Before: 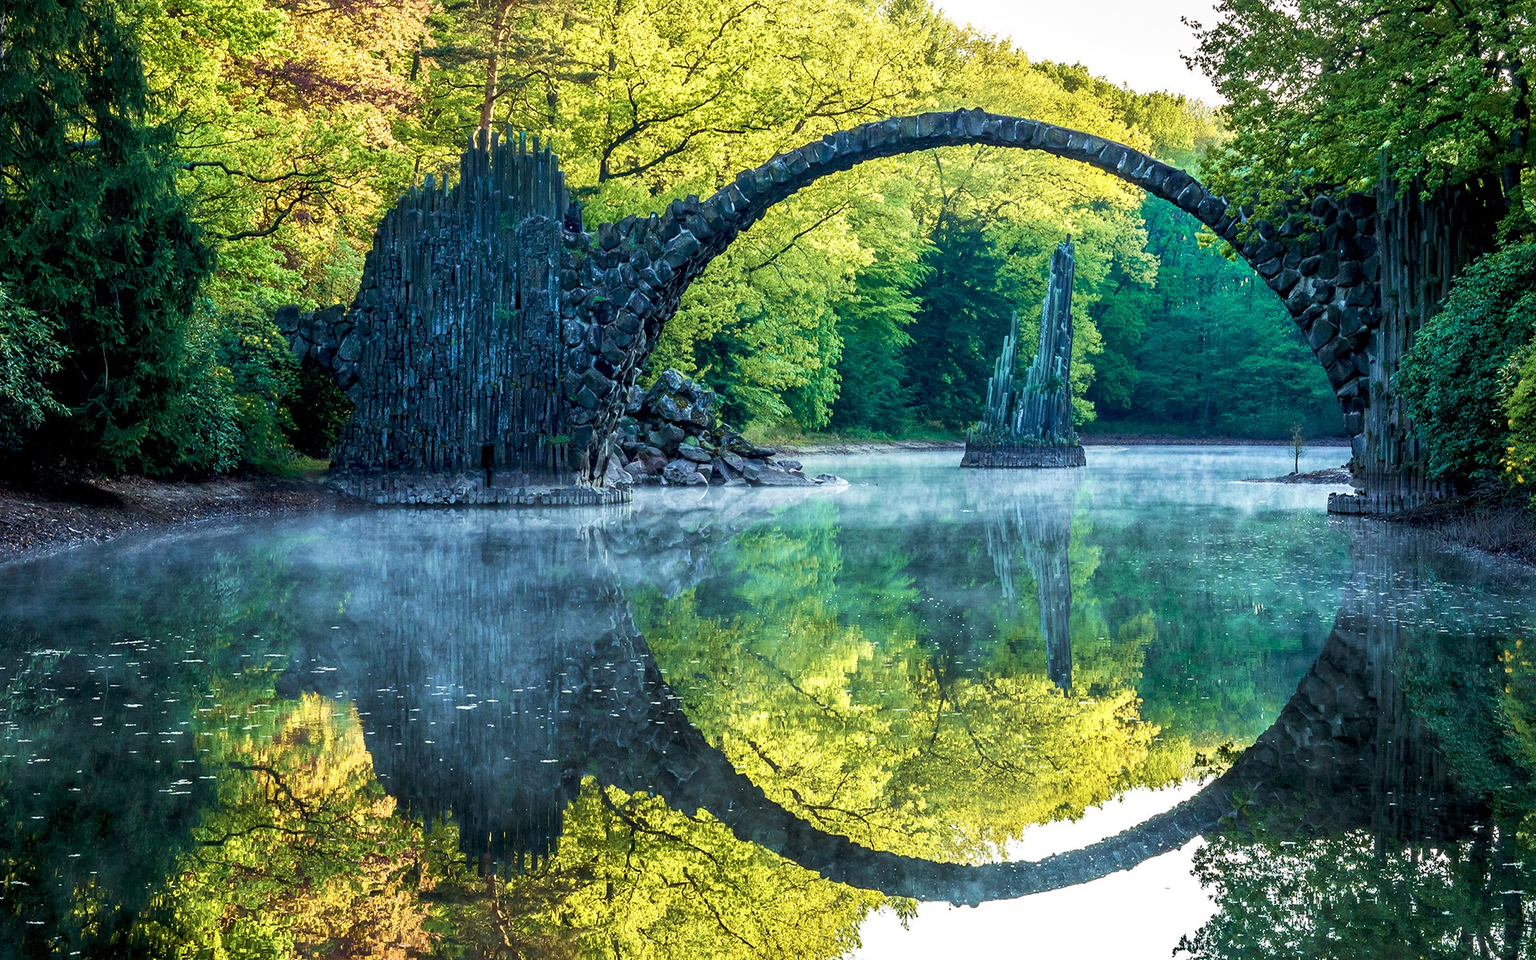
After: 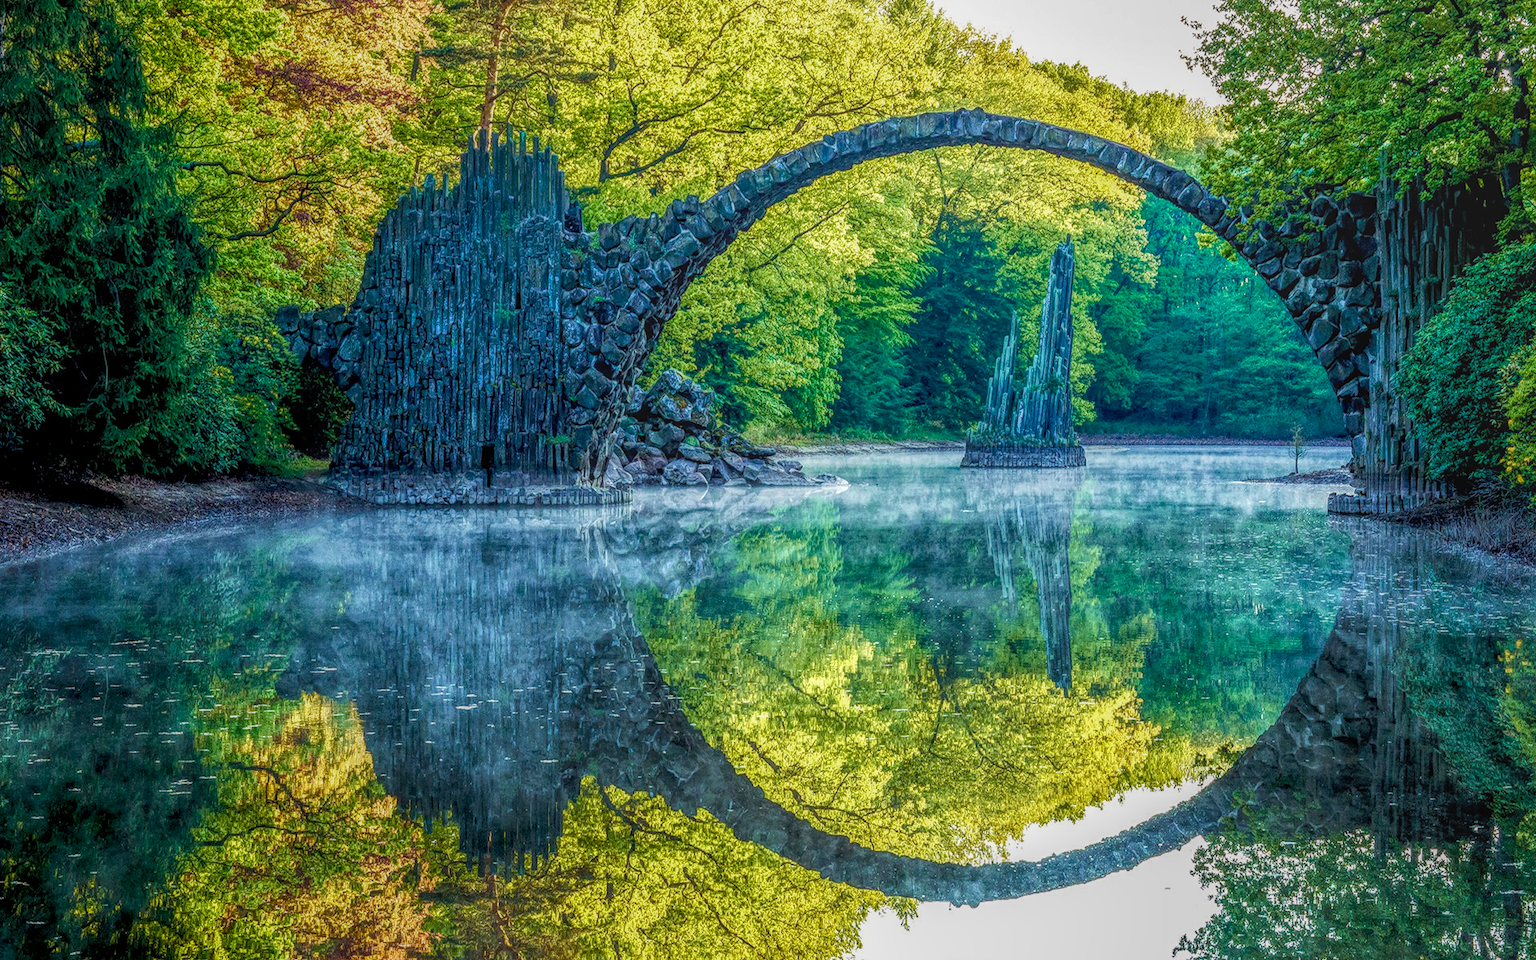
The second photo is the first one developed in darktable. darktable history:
local contrast: highlights 20%, shadows 30%, detail 200%, midtone range 0.2
color balance rgb: perceptual saturation grading › global saturation 20%, perceptual saturation grading › highlights -25%, perceptual saturation grading › shadows 25%
